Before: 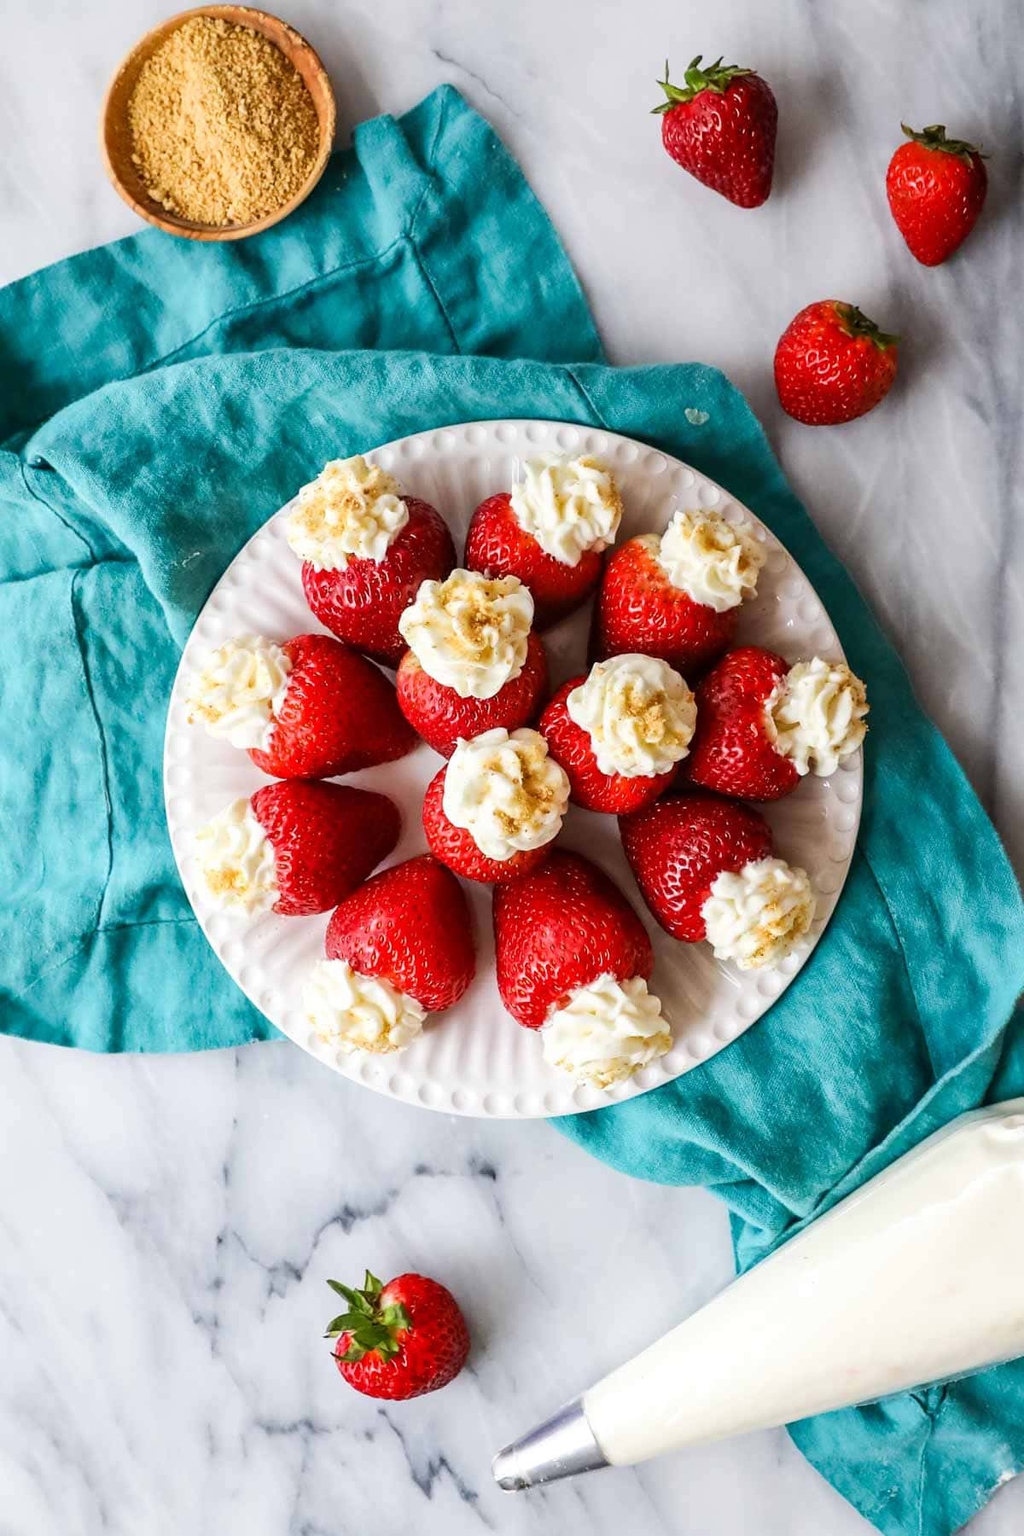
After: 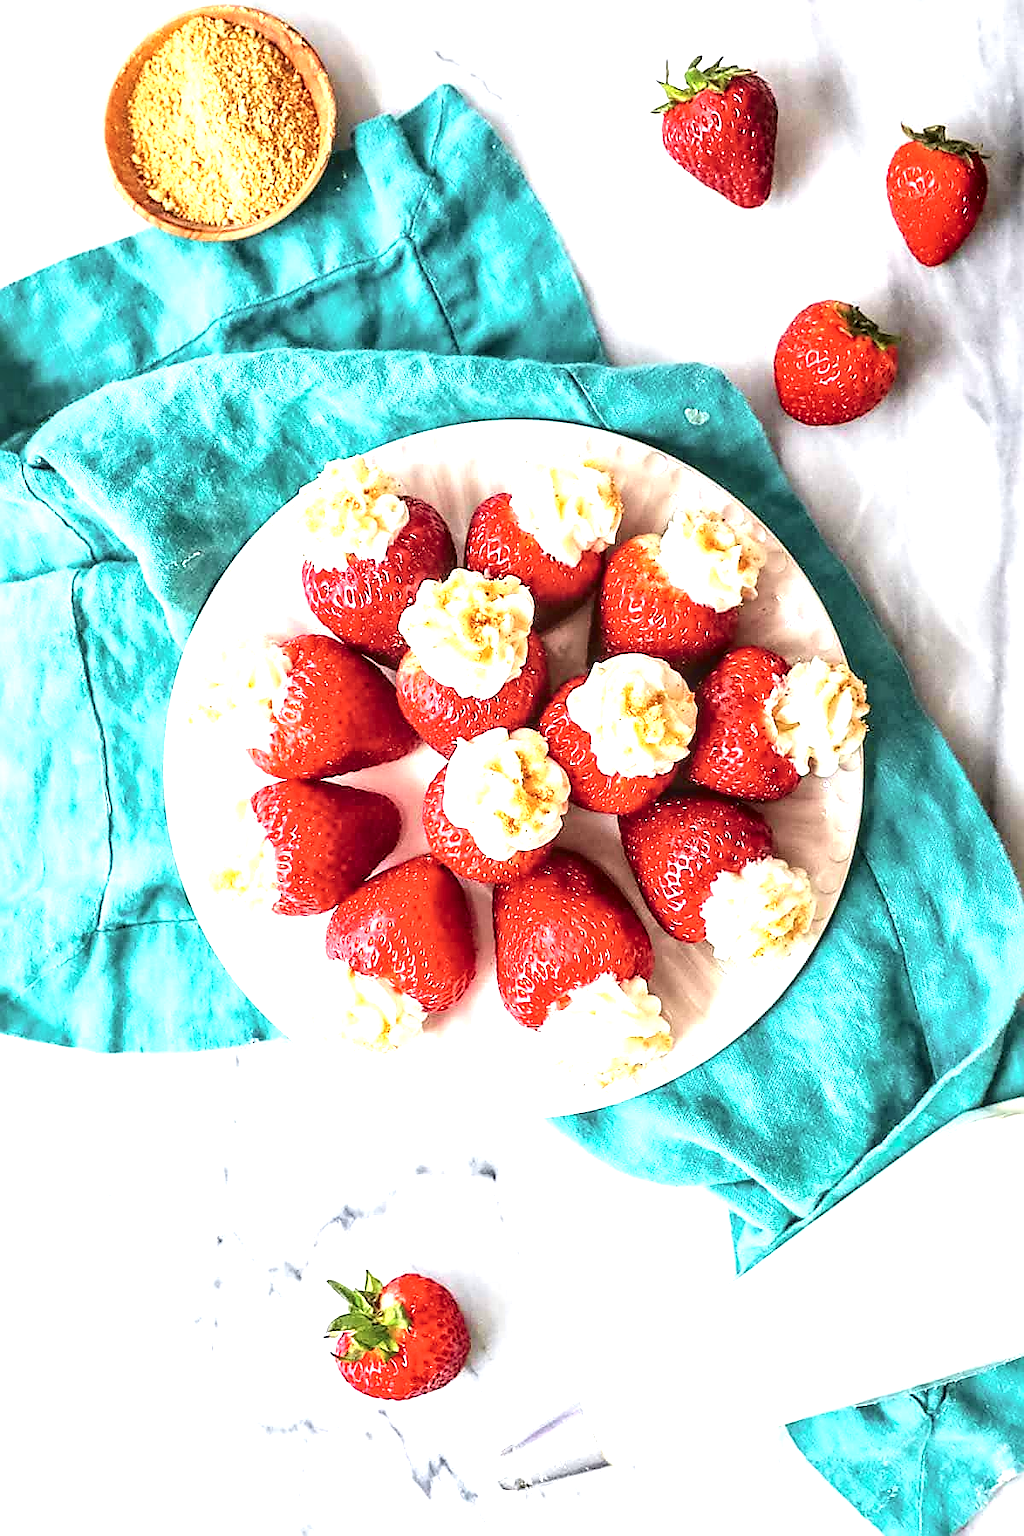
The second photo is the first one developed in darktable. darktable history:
sharpen: radius 1.368, amount 1.24, threshold 0.717
exposure: black level correction -0.002, exposure 1.336 EV, compensate exposure bias true, compensate highlight preservation false
local contrast: on, module defaults
tone curve: curves: ch0 [(0.003, 0) (0.066, 0.023) (0.149, 0.094) (0.264, 0.238) (0.395, 0.421) (0.517, 0.56) (0.688, 0.743) (0.813, 0.846) (1, 1)]; ch1 [(0, 0) (0.164, 0.115) (0.337, 0.332) (0.39, 0.398) (0.464, 0.461) (0.501, 0.5) (0.507, 0.503) (0.534, 0.537) (0.577, 0.59) (0.652, 0.681) (0.733, 0.749) (0.811, 0.796) (1, 1)]; ch2 [(0, 0) (0.337, 0.382) (0.464, 0.476) (0.501, 0.502) (0.527, 0.54) (0.551, 0.565) (0.6, 0.59) (0.687, 0.675) (1, 1)], color space Lab, independent channels, preserve colors none
